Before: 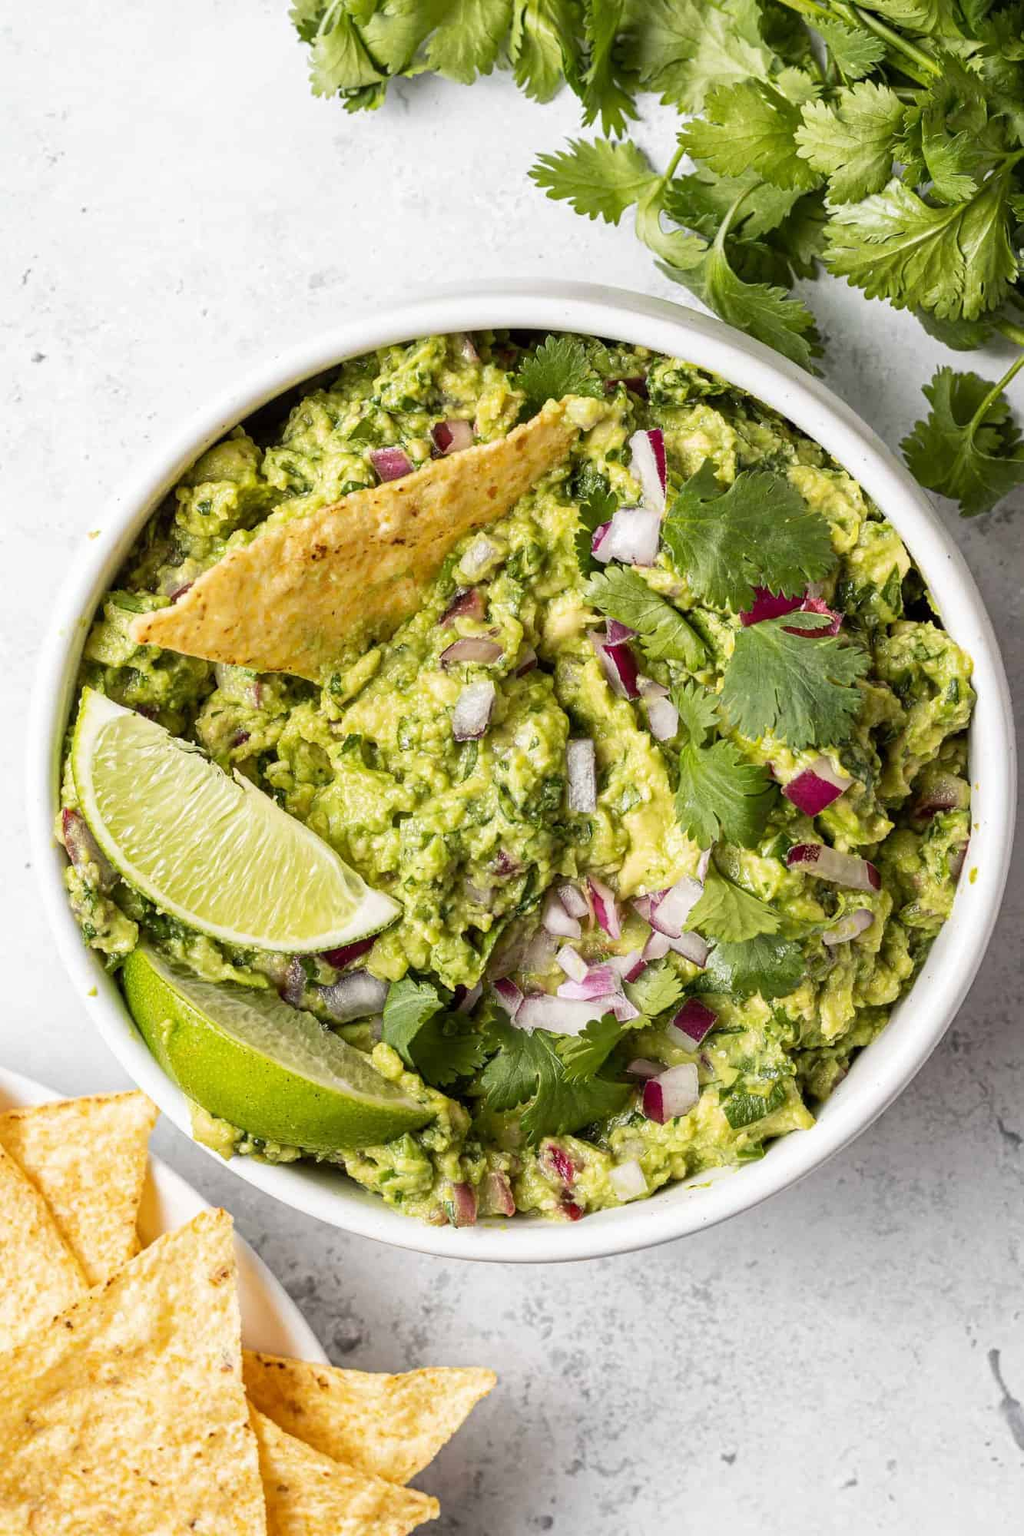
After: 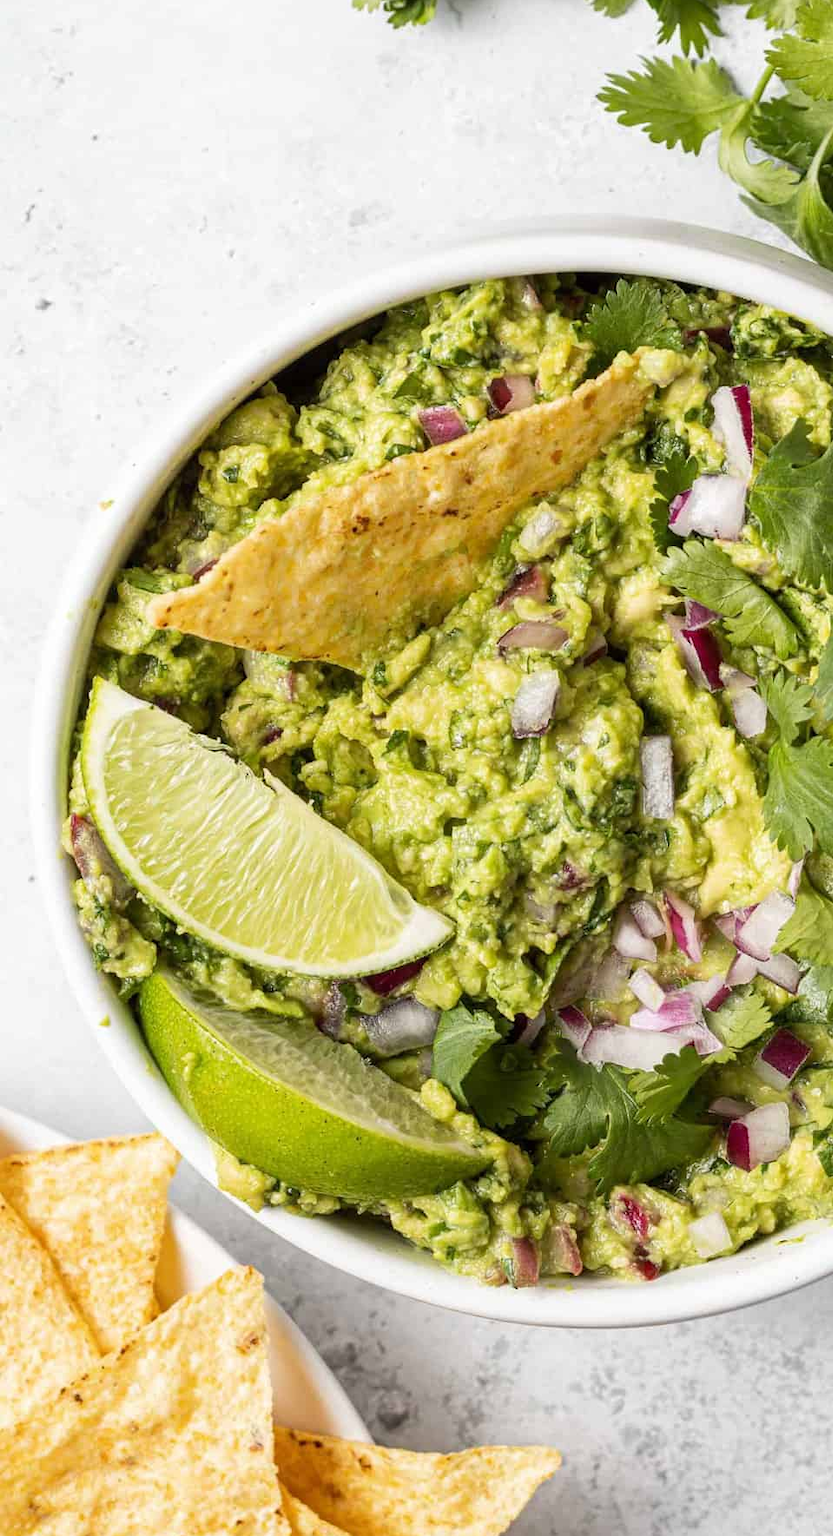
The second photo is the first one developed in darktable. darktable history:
crop: top 5.765%, right 27.909%, bottom 5.764%
